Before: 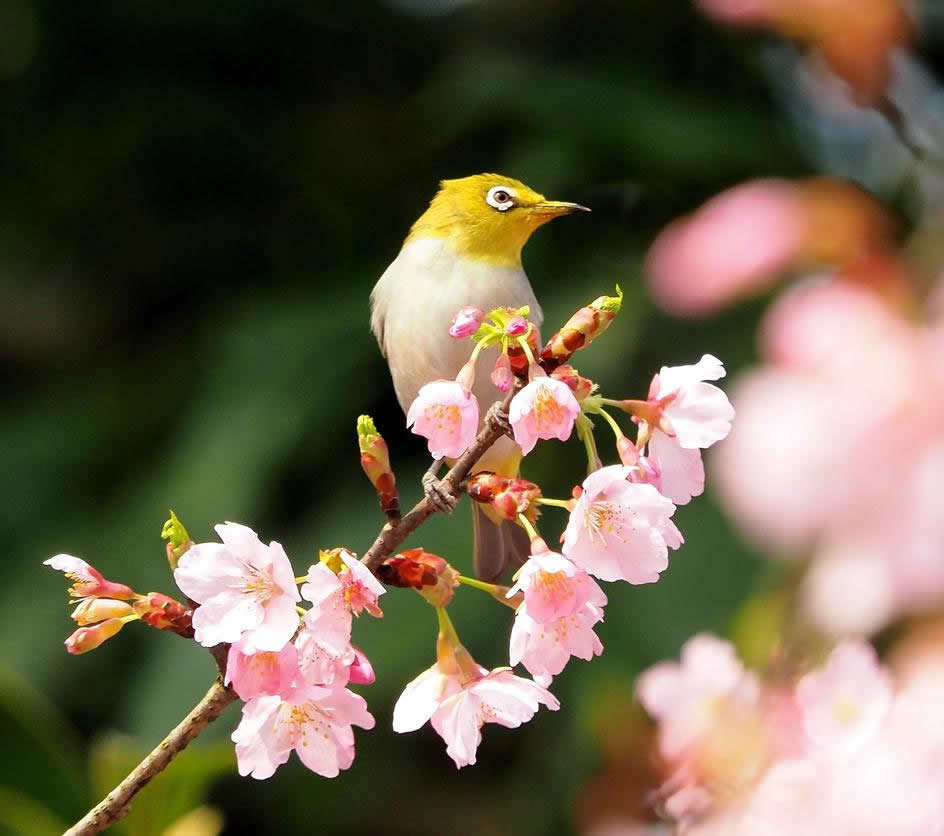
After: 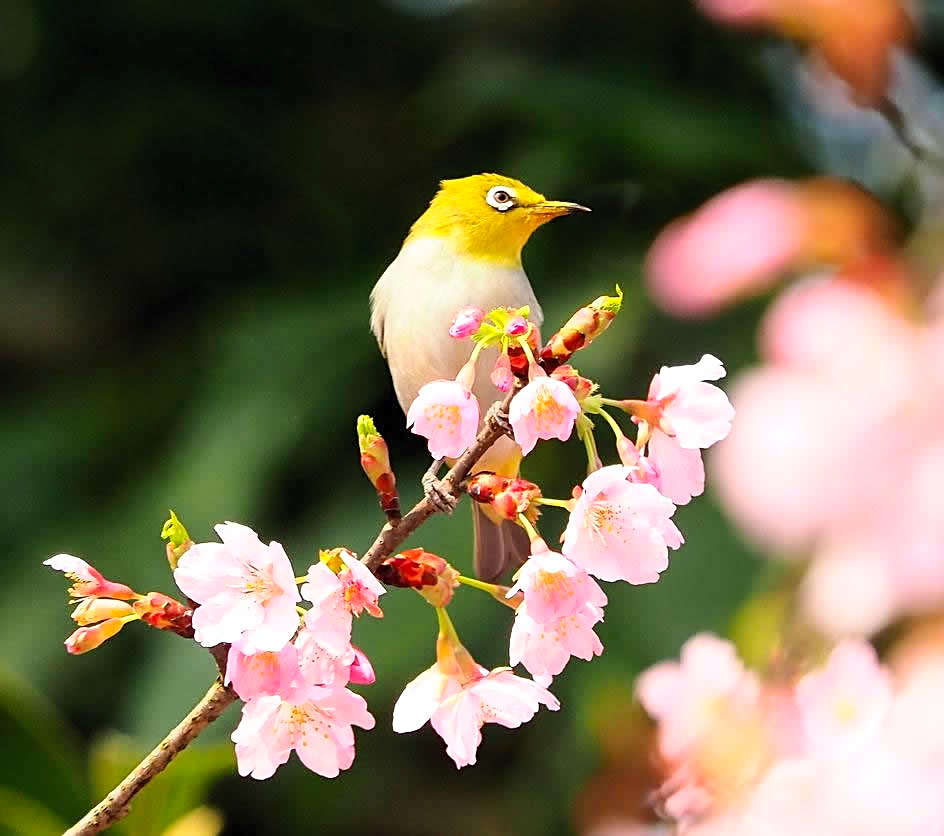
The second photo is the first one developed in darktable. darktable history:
sharpen: on, module defaults
contrast brightness saturation: contrast 0.197, brightness 0.161, saturation 0.228
